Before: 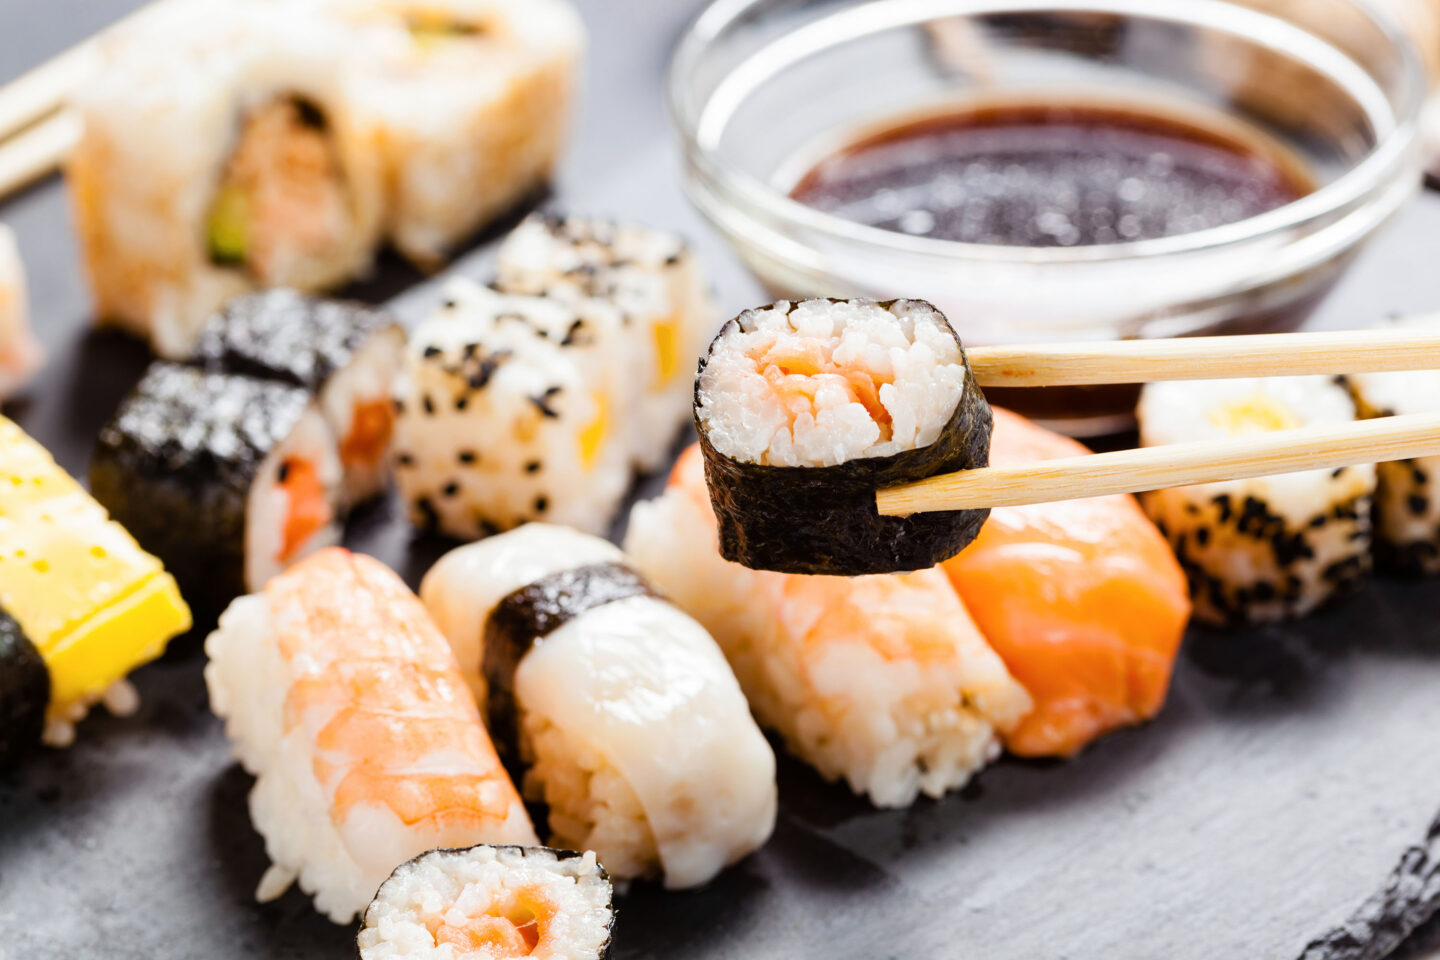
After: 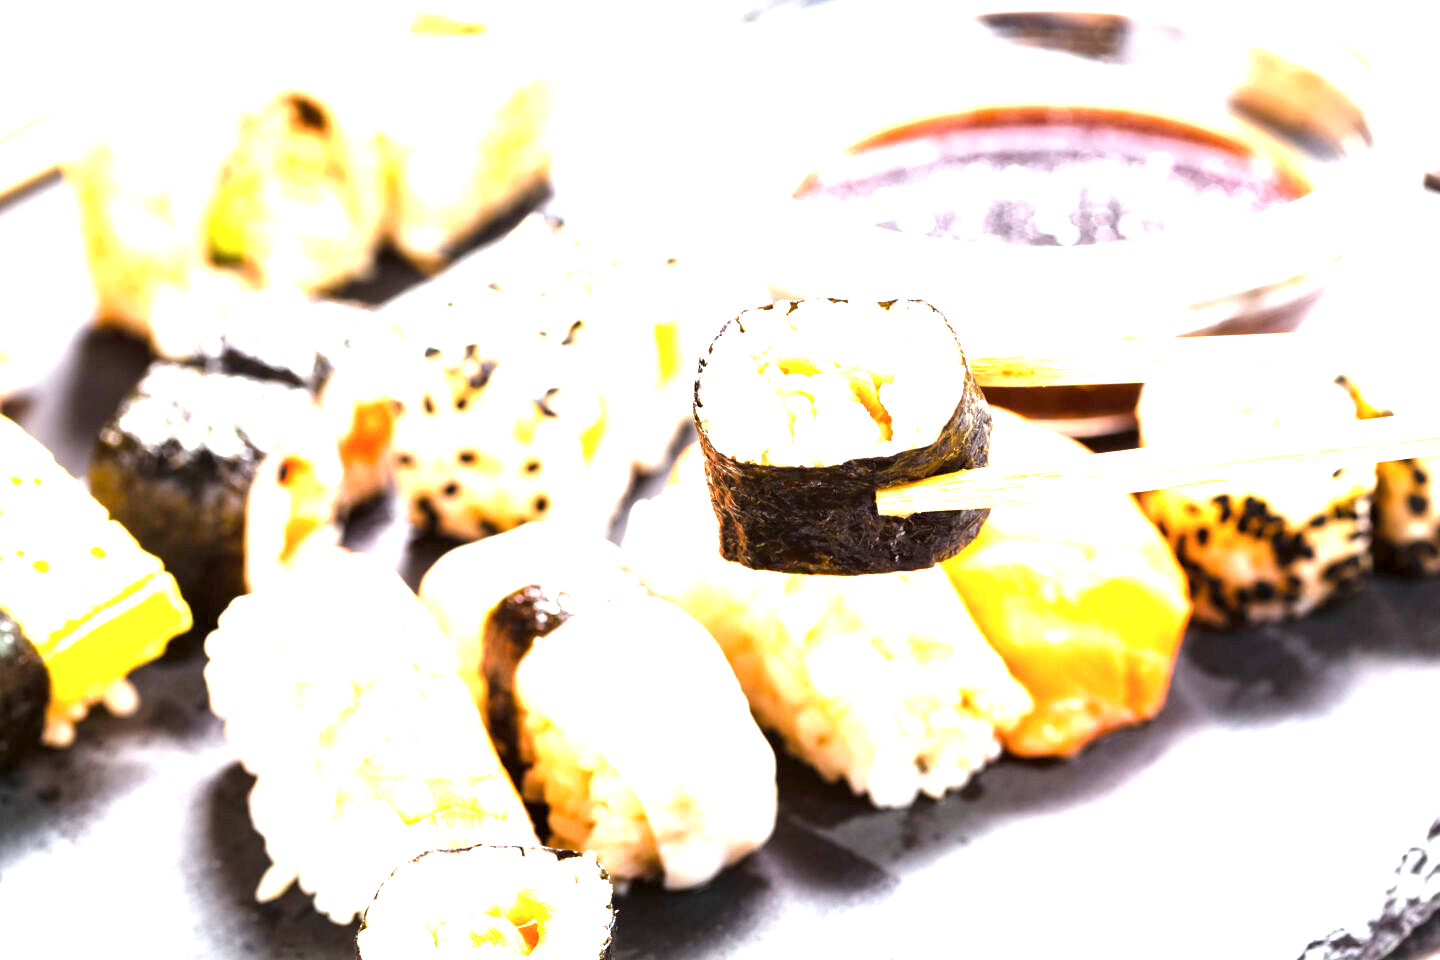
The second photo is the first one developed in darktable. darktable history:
exposure: exposure 2.173 EV, compensate highlight preservation false
